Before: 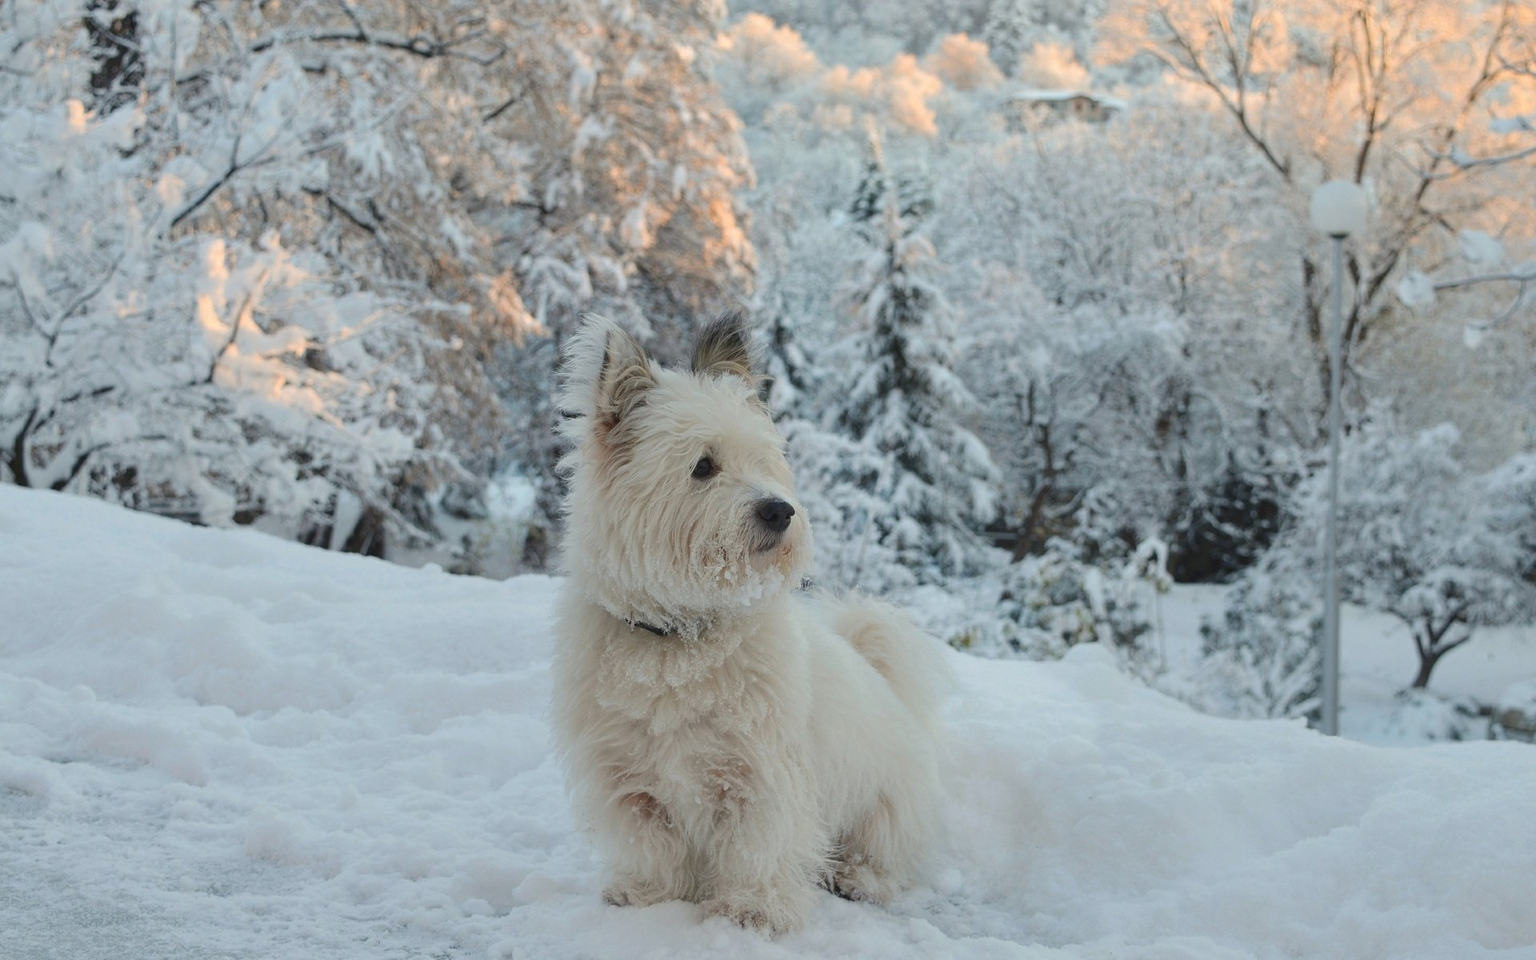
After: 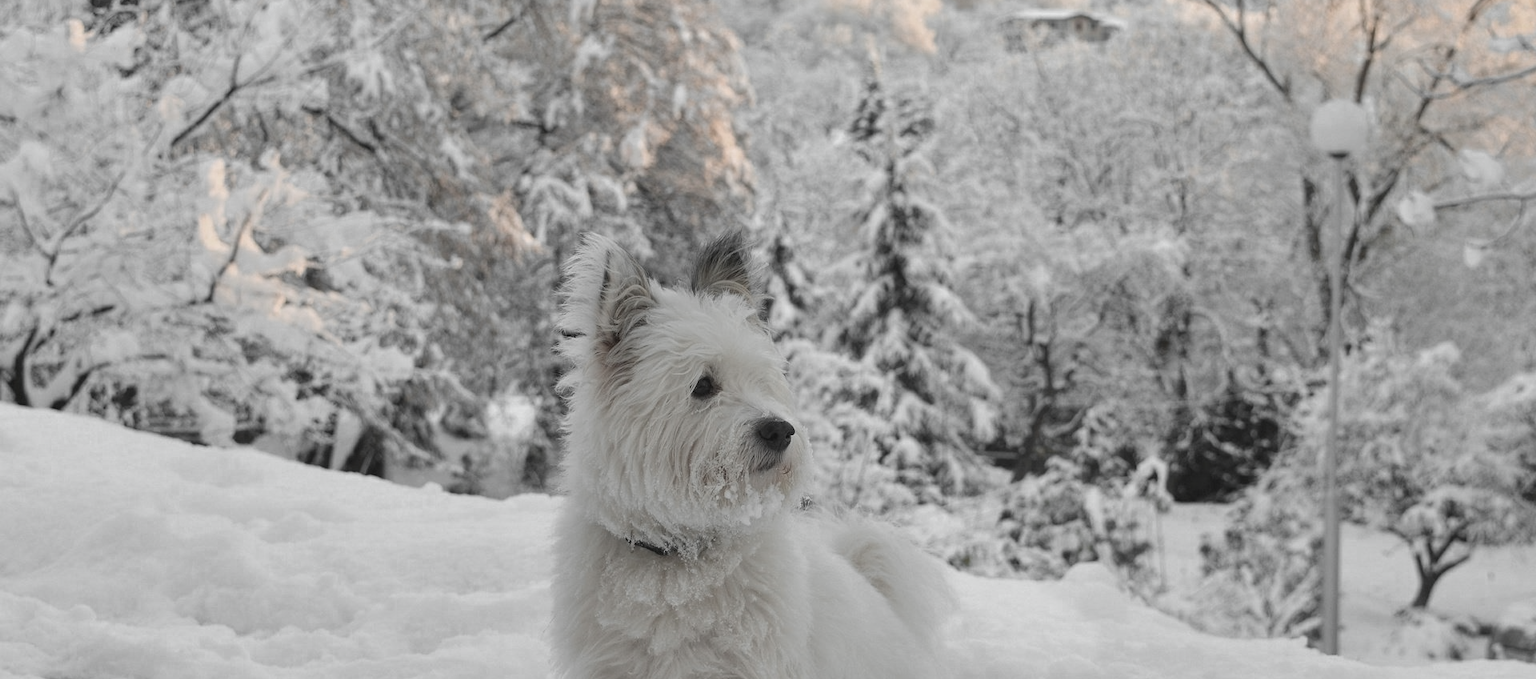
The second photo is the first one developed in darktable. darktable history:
shadows and highlights: shadows 20.81, highlights -37.23, soften with gaussian
crop and rotate: top 8.496%, bottom 20.687%
color zones: curves: ch0 [(0, 0.613) (0.01, 0.613) (0.245, 0.448) (0.498, 0.529) (0.642, 0.665) (0.879, 0.777) (0.99, 0.613)]; ch1 [(0, 0.035) (0.121, 0.189) (0.259, 0.197) (0.415, 0.061) (0.589, 0.022) (0.732, 0.022) (0.857, 0.026) (0.991, 0.053)]
